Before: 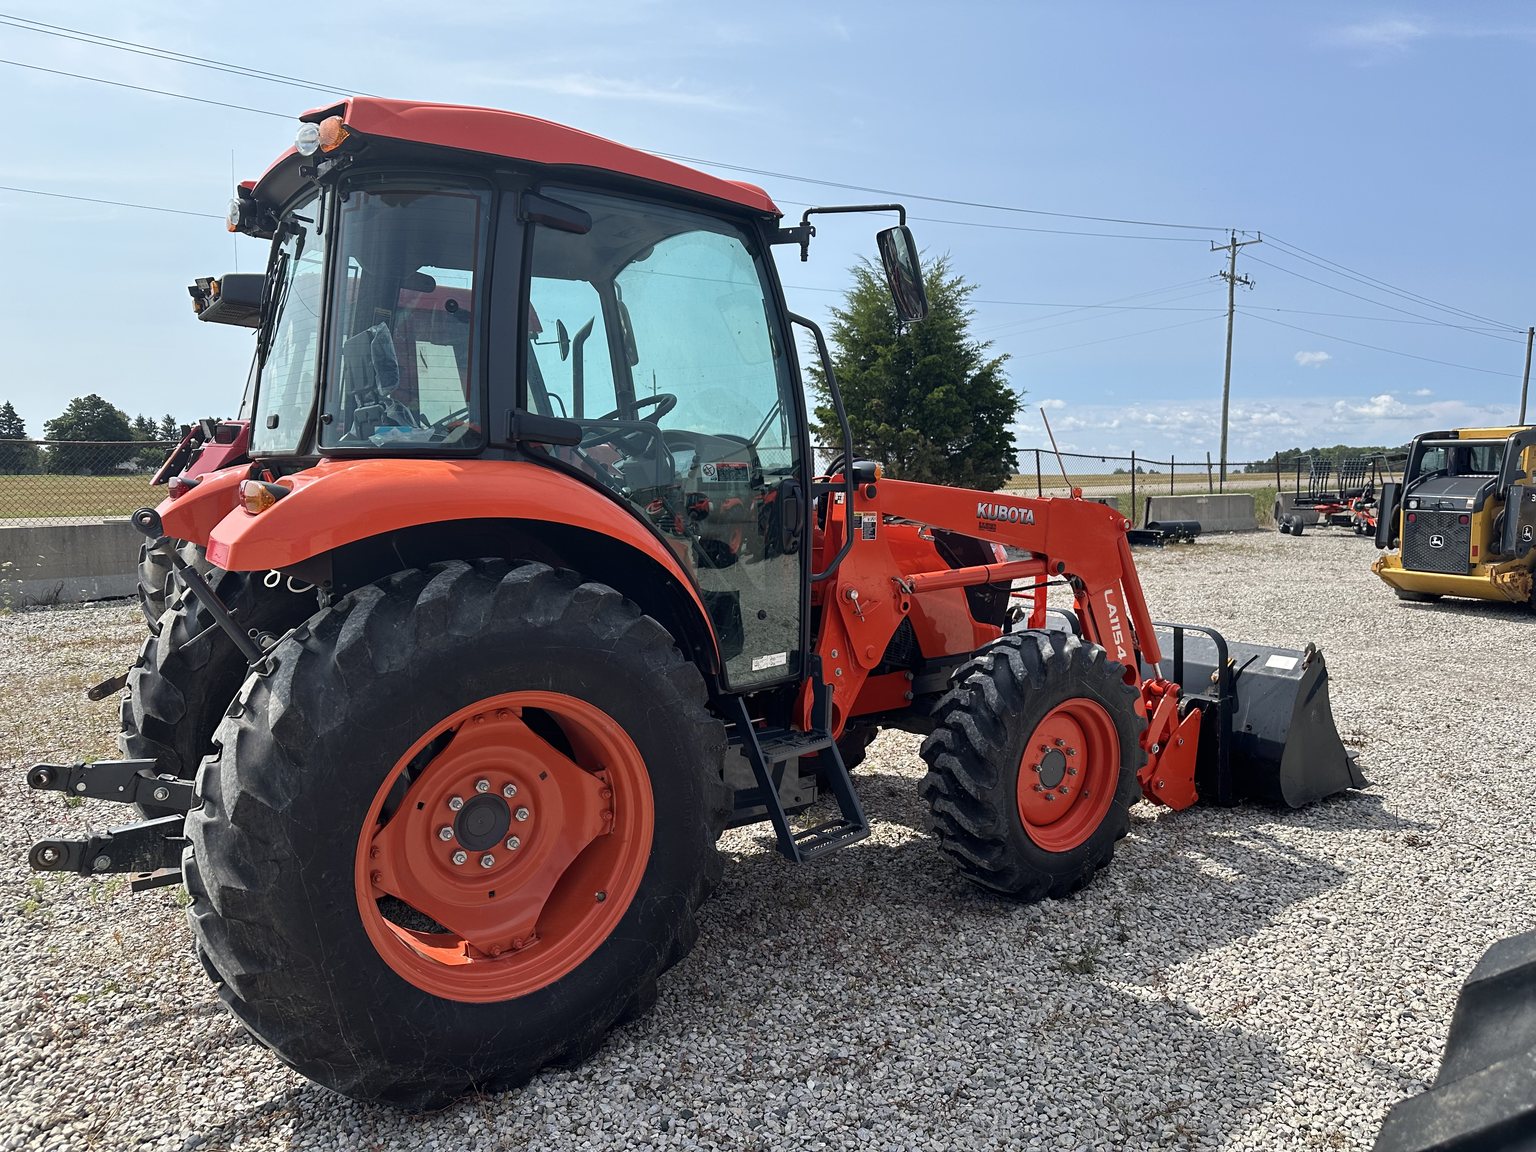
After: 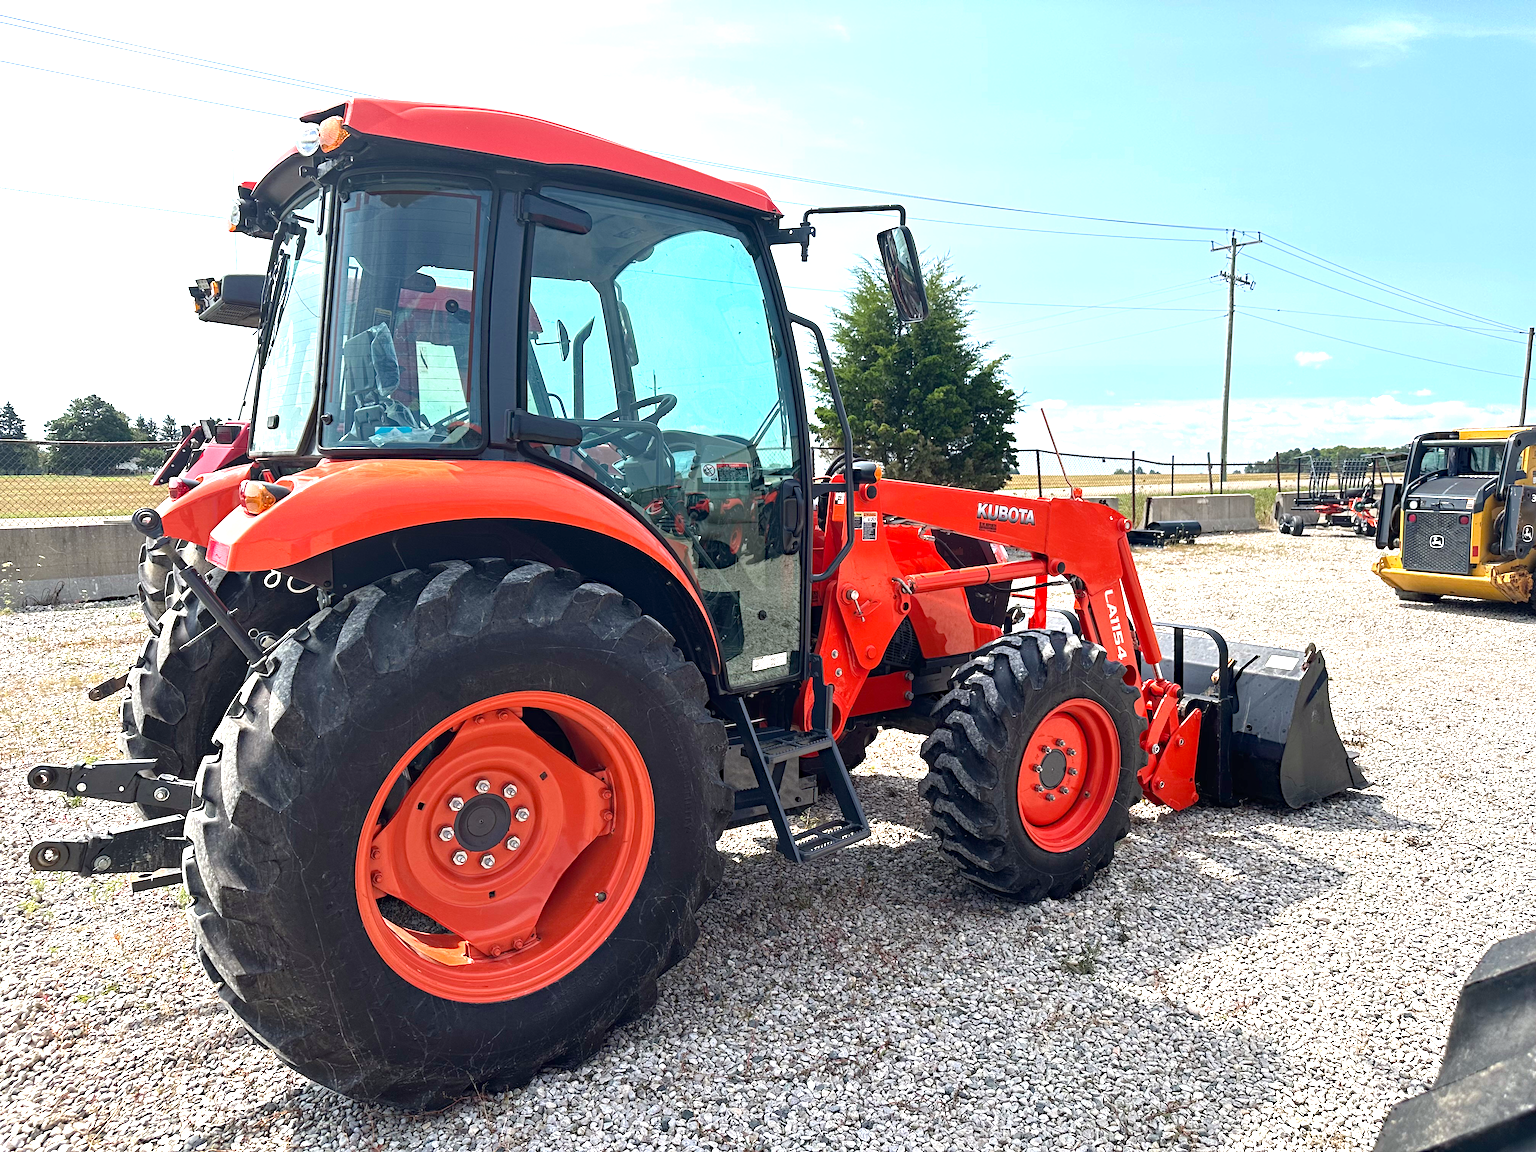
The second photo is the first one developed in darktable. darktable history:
haze removal: strength 0.292, distance 0.244, compatibility mode true, adaptive false
exposure: black level correction 0, exposure 1.2 EV, compensate highlight preservation false
